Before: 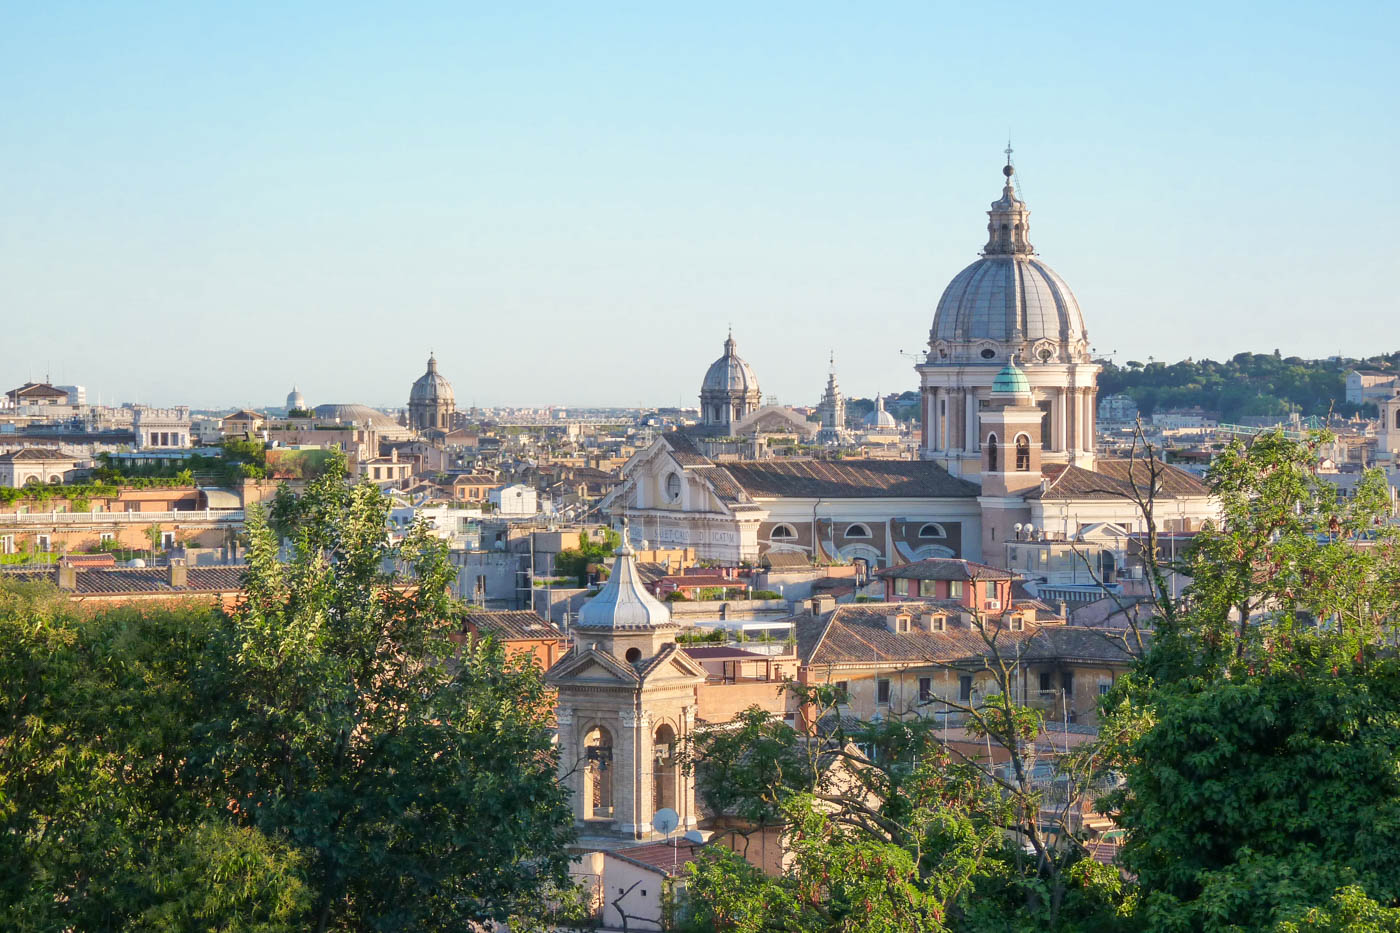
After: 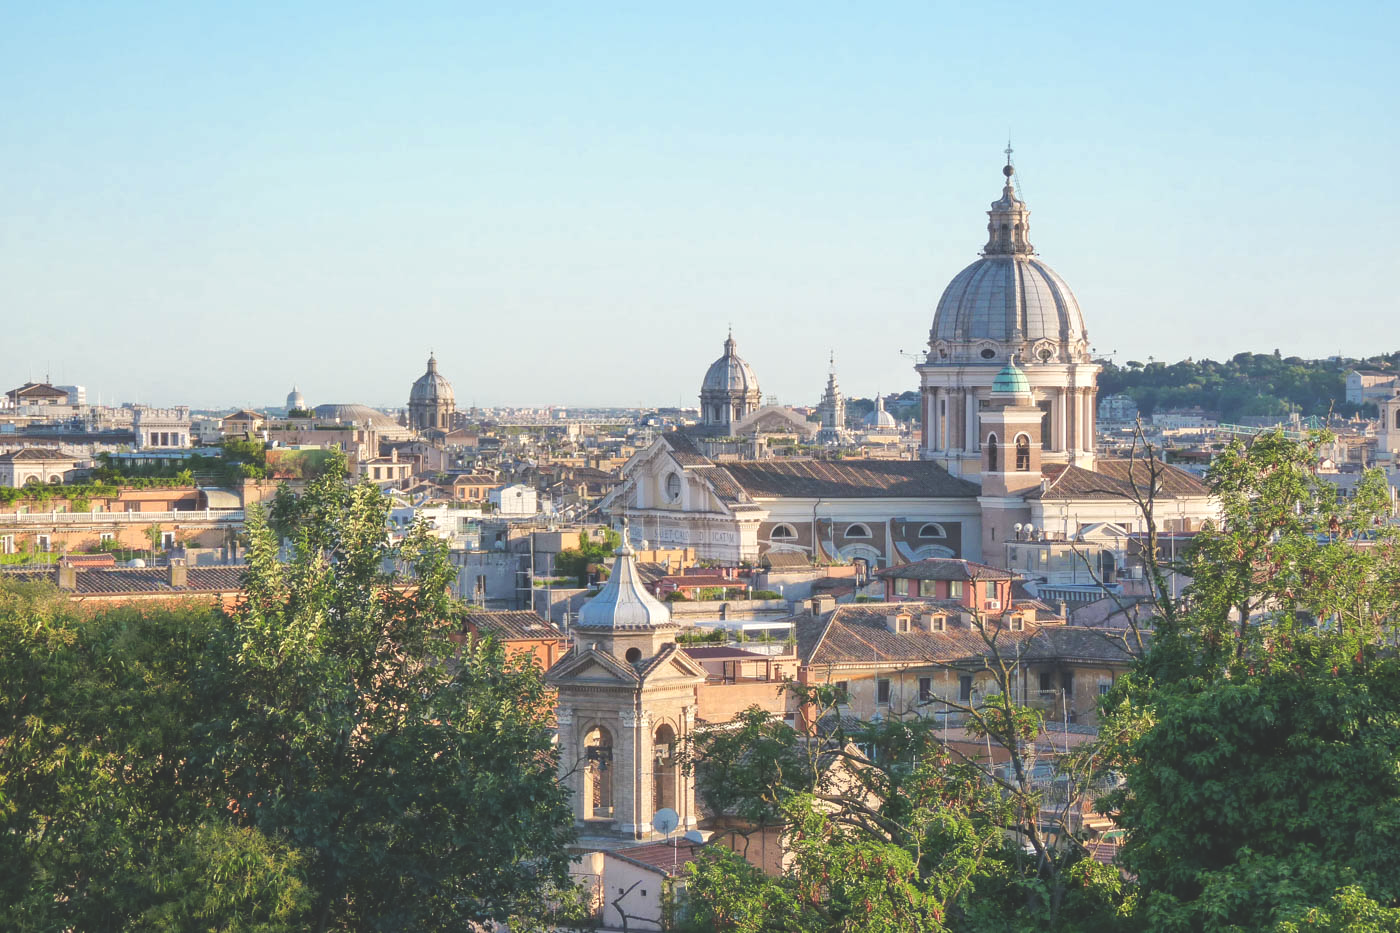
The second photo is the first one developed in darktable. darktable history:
local contrast: highlights 102%, shadows 100%, detail 119%, midtone range 0.2
exposure: black level correction -0.029, compensate highlight preservation false
